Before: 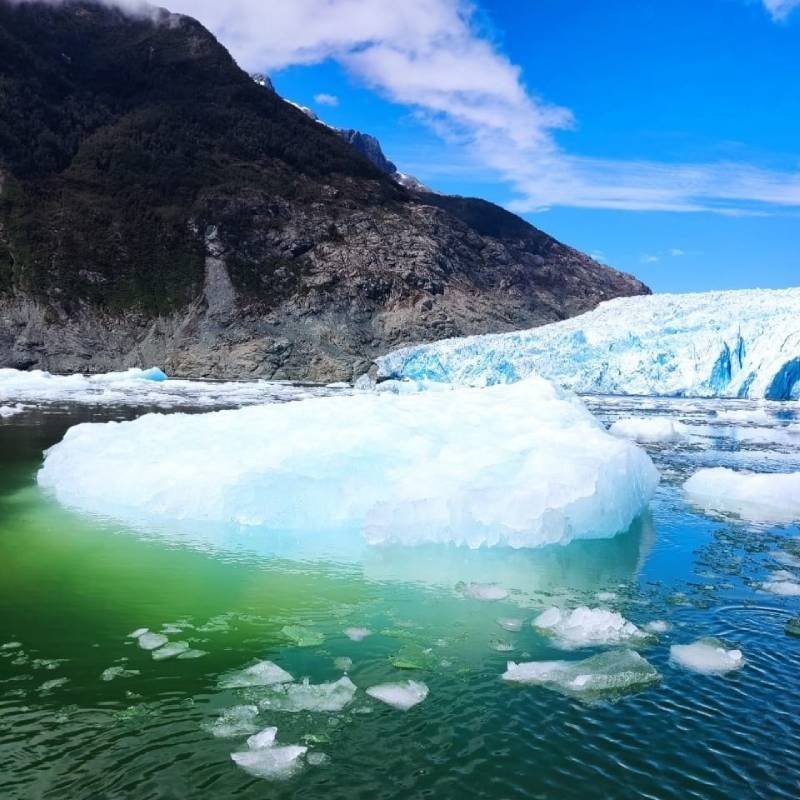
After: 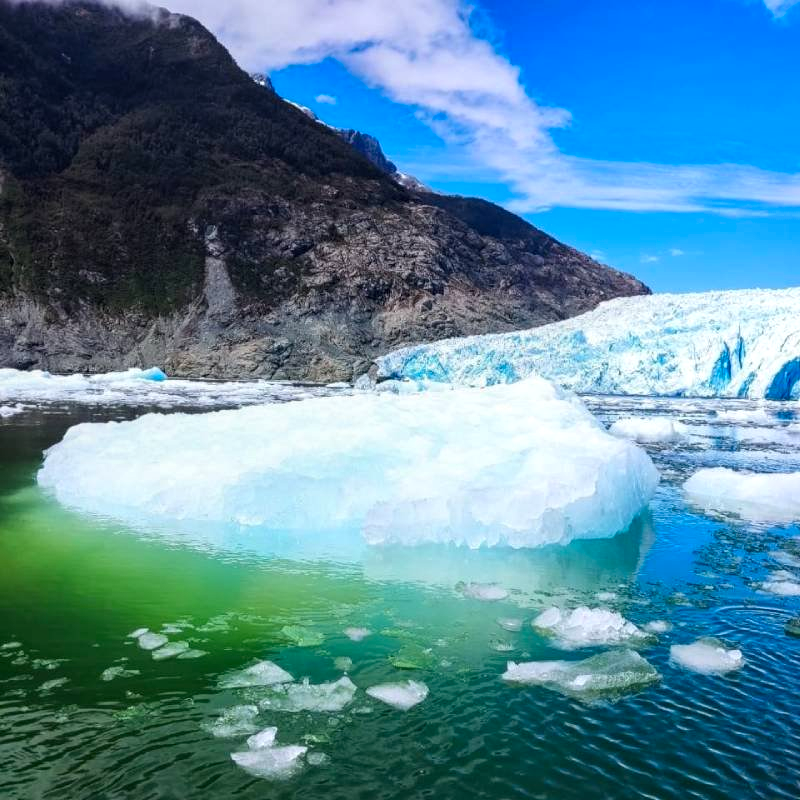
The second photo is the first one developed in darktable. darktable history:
color balance rgb: linear chroma grading › global chroma 14.353%, perceptual saturation grading › global saturation 0.415%
local contrast: on, module defaults
